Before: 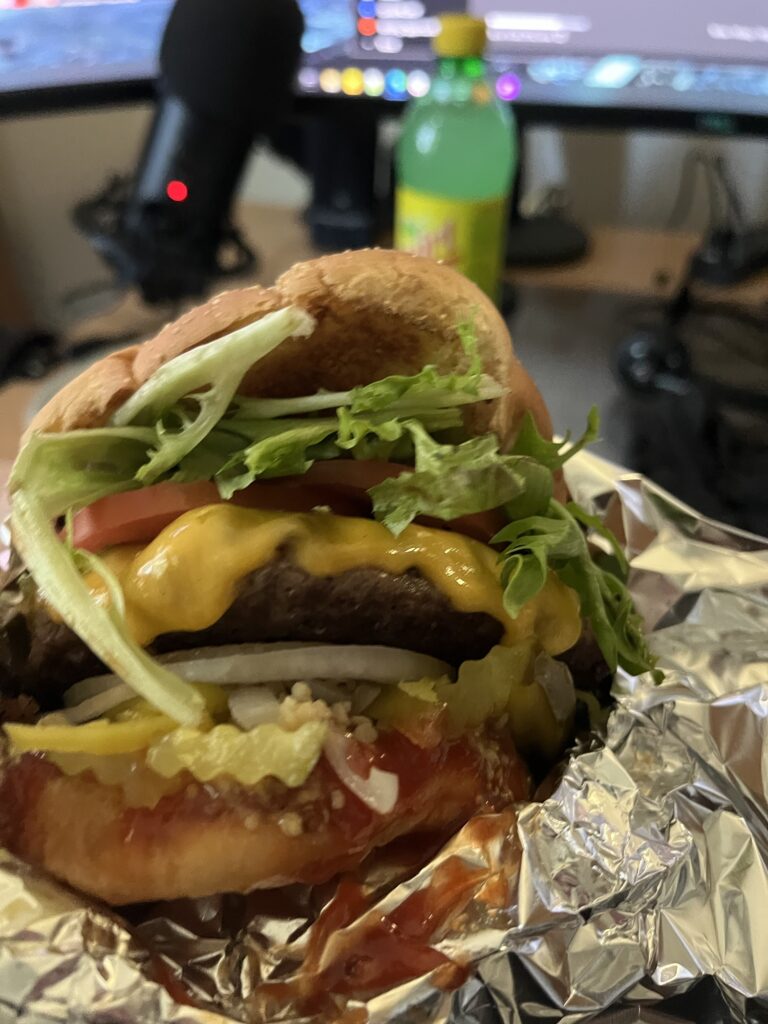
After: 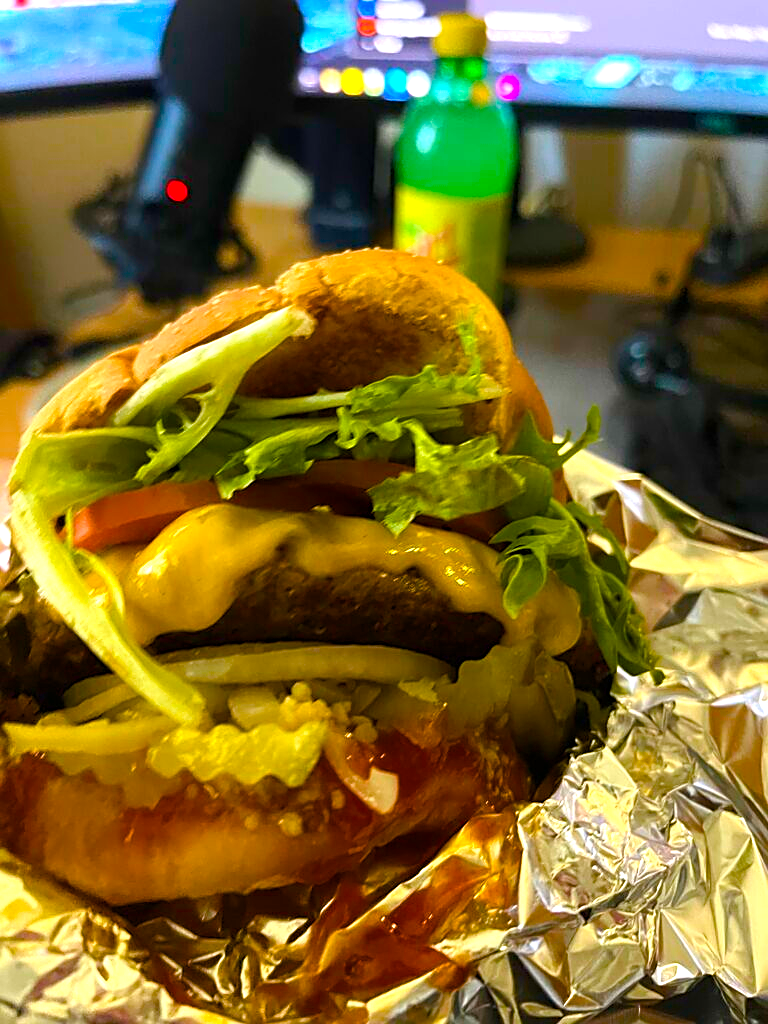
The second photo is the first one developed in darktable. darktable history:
sharpen: on, module defaults
color balance rgb: linear chroma grading › global chroma 25%, perceptual saturation grading › global saturation 45%, perceptual saturation grading › highlights -50%, perceptual saturation grading › shadows 30%, perceptual brilliance grading › global brilliance 18%, global vibrance 40%
